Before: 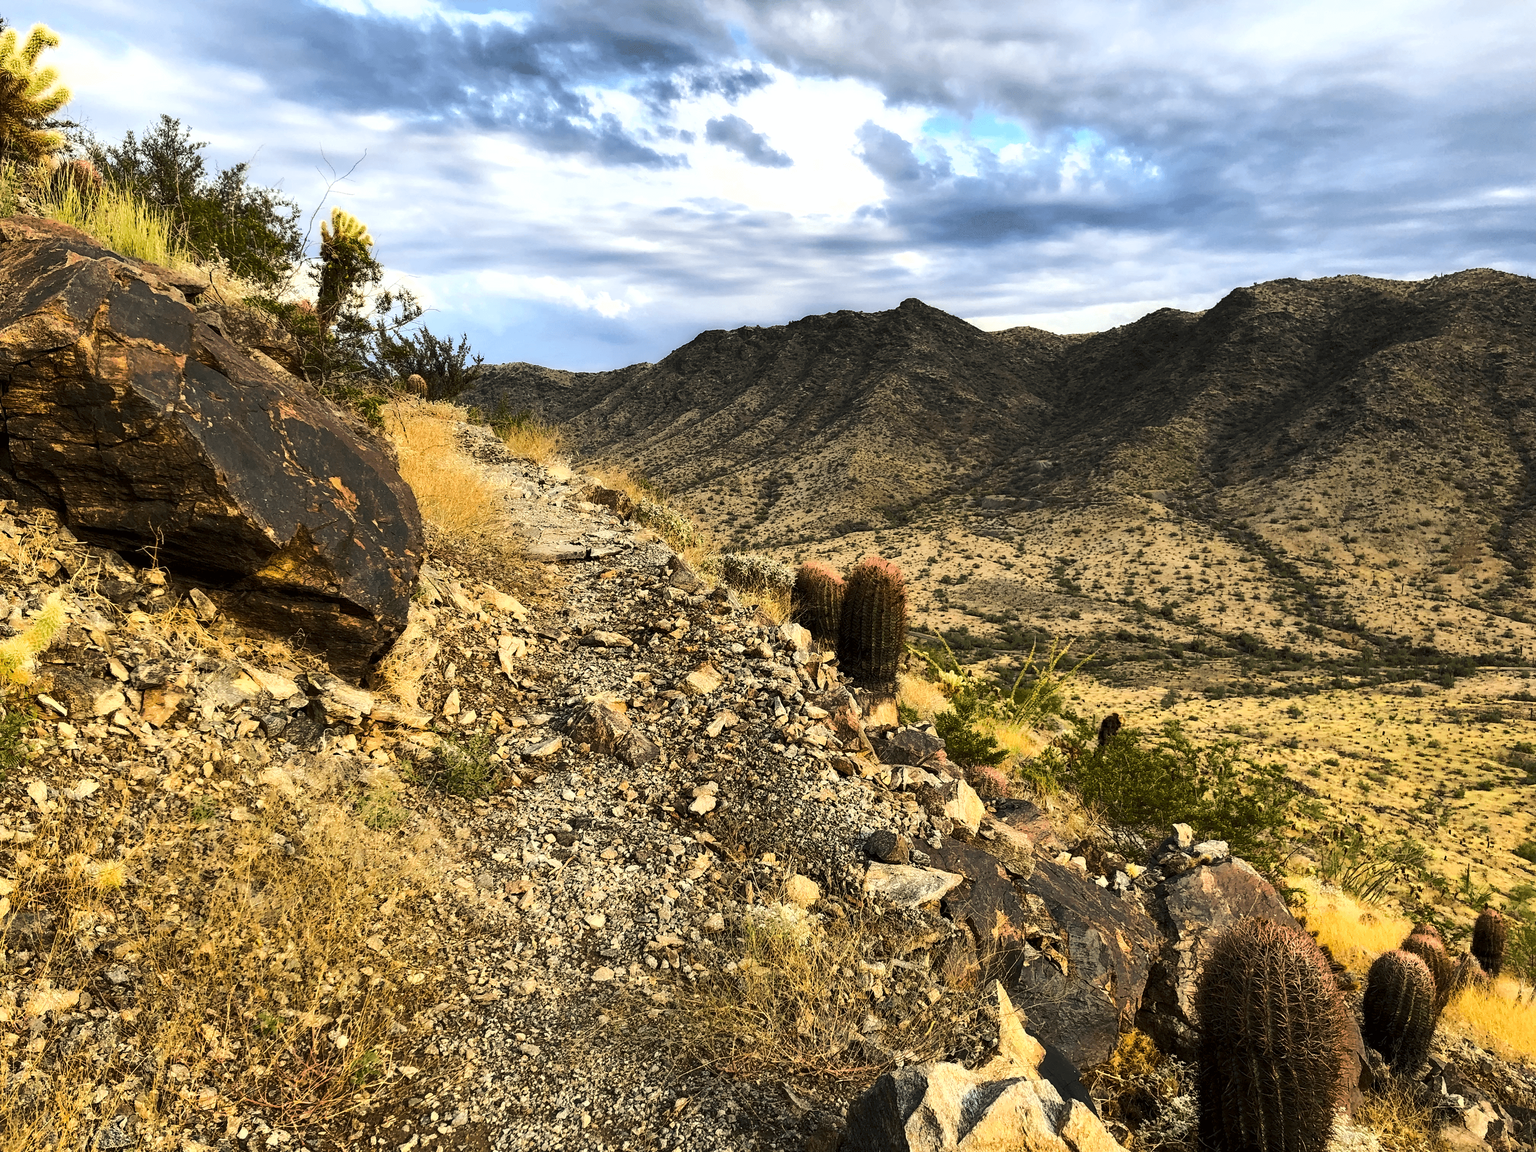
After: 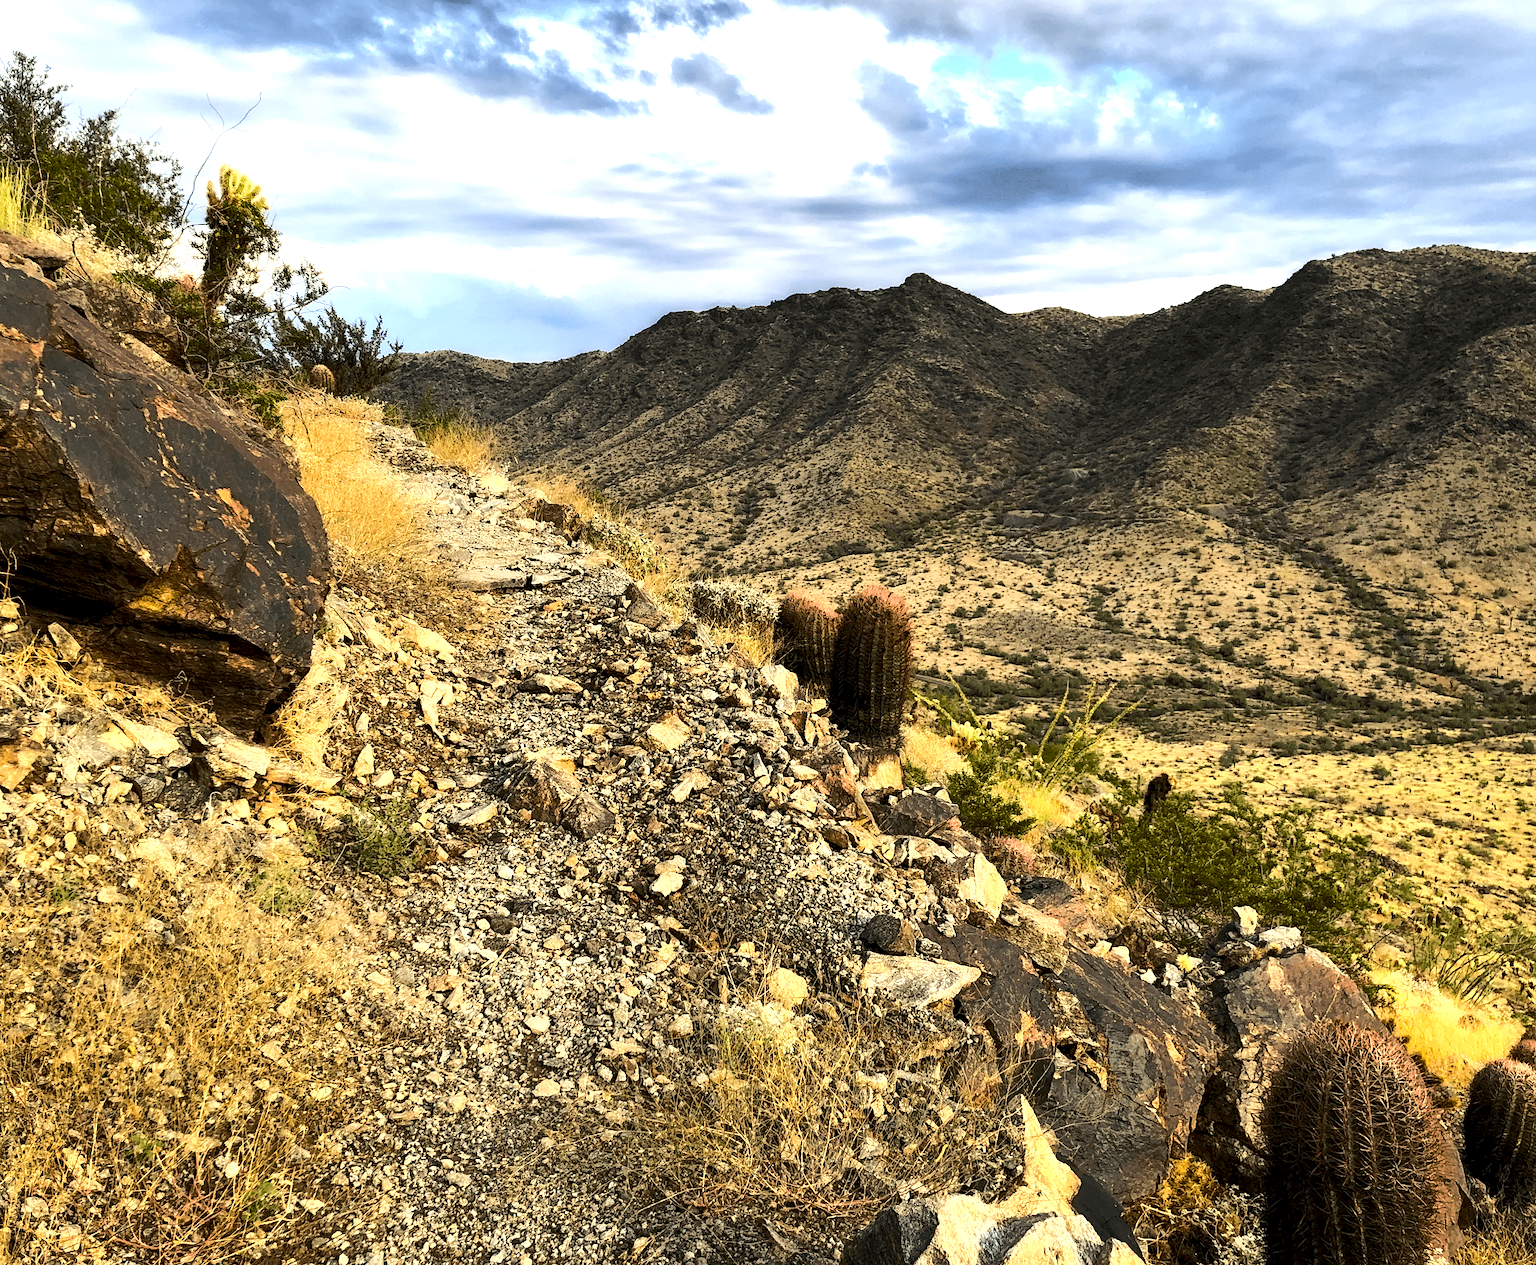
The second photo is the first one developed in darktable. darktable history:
exposure: black level correction 0.003, exposure 0.38 EV, compensate exposure bias true, compensate highlight preservation false
crop: left 9.781%, top 6.281%, right 7.27%, bottom 2.623%
